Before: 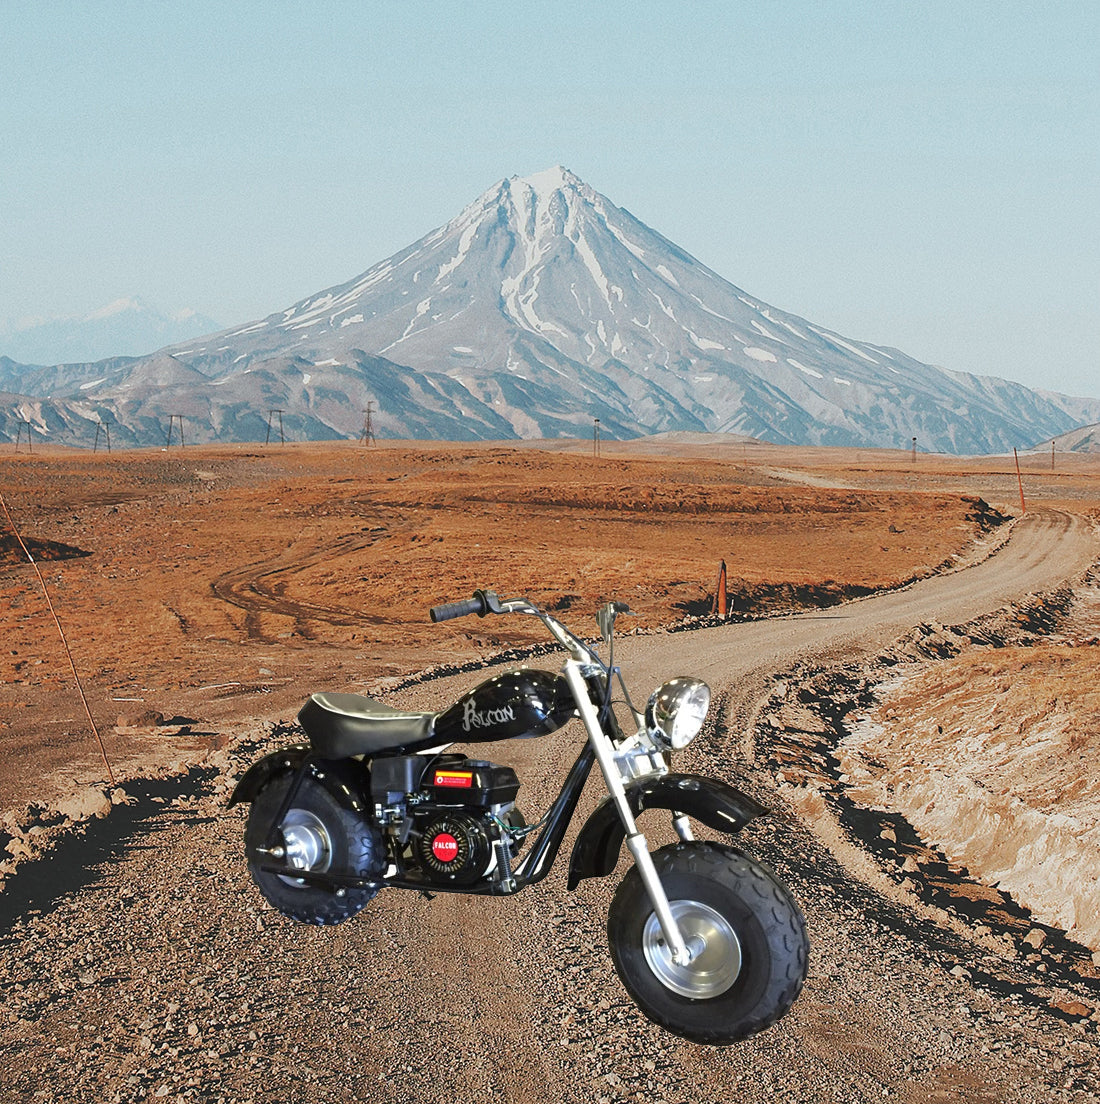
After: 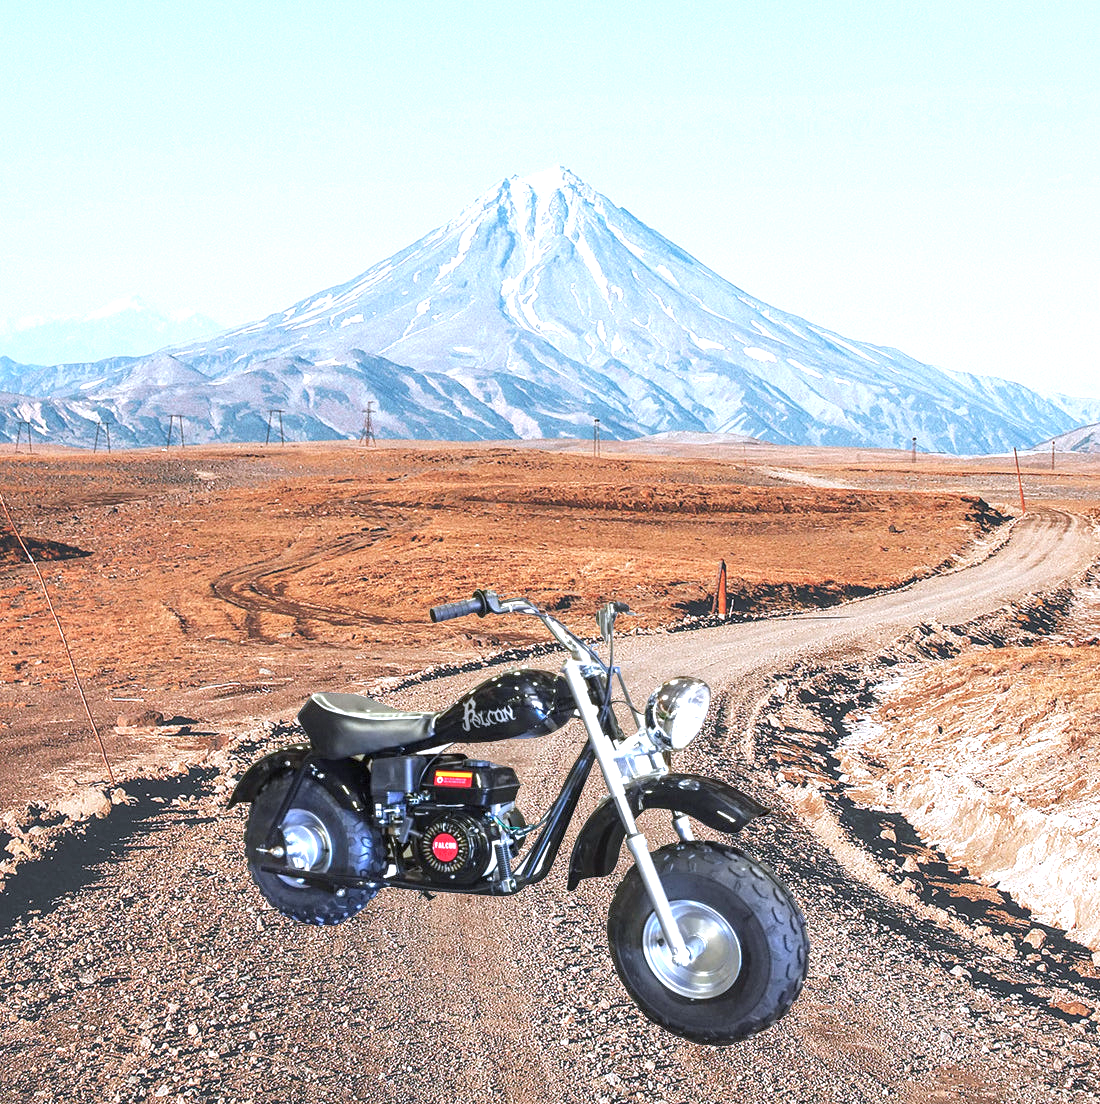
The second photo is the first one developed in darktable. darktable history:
exposure: black level correction 0, exposure 0.951 EV, compensate exposure bias true, compensate highlight preservation false
color calibration: illuminant as shot in camera, x 0.37, y 0.382, temperature 4315.18 K
local contrast: on, module defaults
